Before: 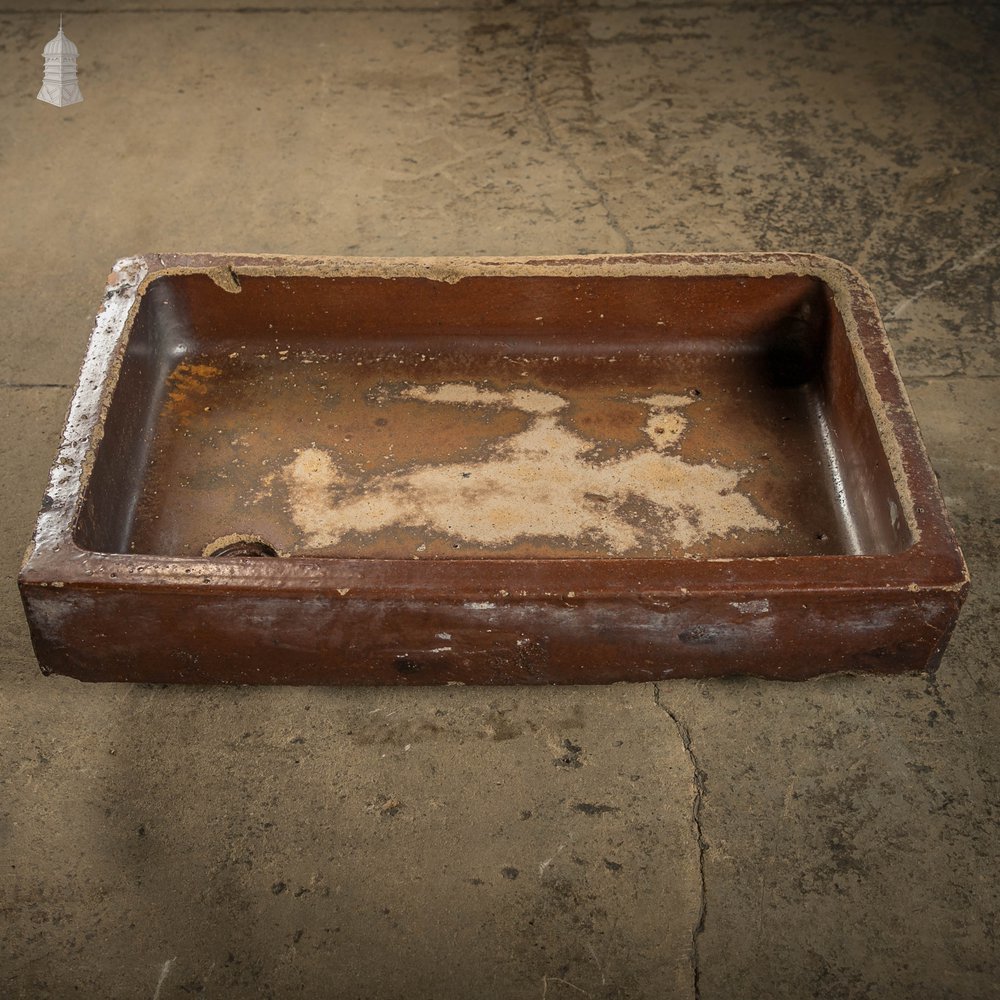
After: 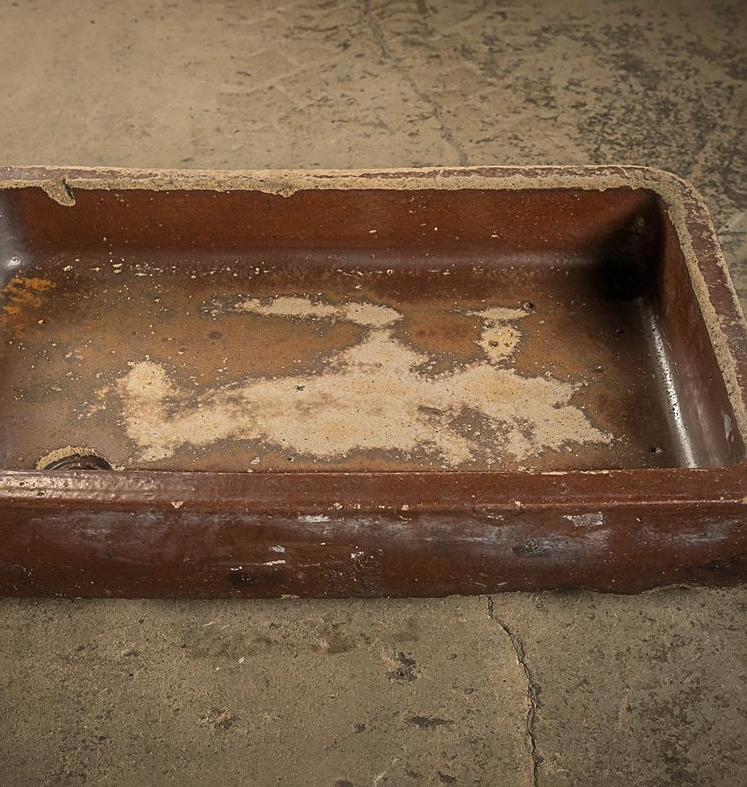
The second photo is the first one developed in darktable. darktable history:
sharpen: on, module defaults
haze removal: strength -0.098, compatibility mode true, adaptive false
crop: left 16.668%, top 8.725%, right 8.56%, bottom 12.506%
